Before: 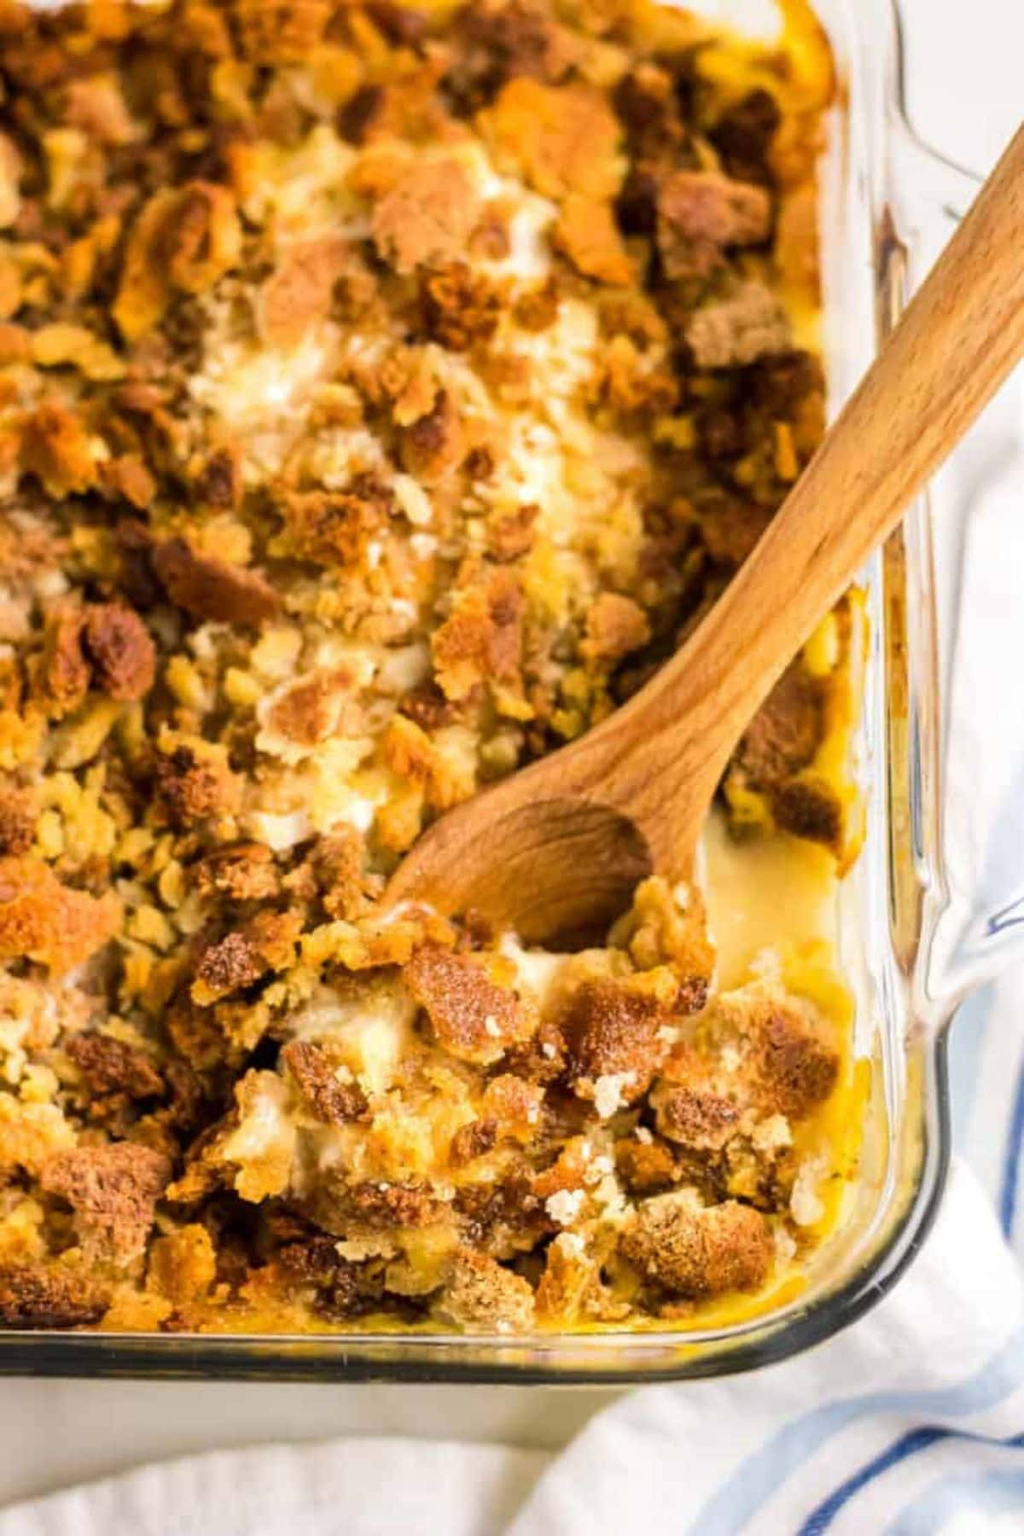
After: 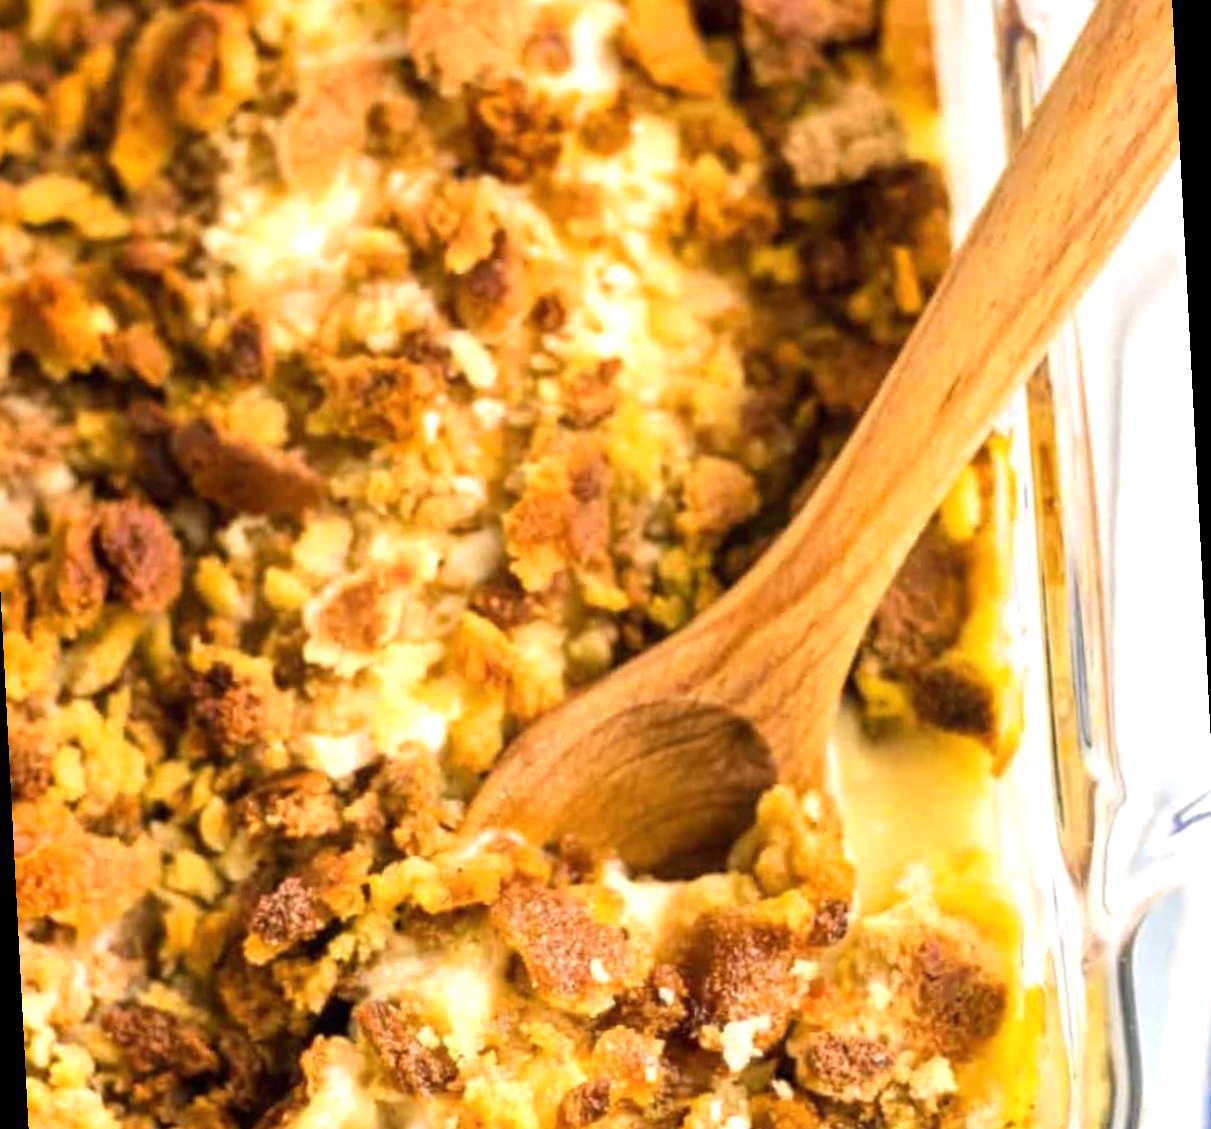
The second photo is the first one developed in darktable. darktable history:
rotate and perspective: rotation -3°, crop left 0.031, crop right 0.968, crop top 0.07, crop bottom 0.93
crop and rotate: top 8.293%, bottom 20.996%
exposure: black level correction 0, exposure 0.4 EV, compensate exposure bias true, compensate highlight preservation false
